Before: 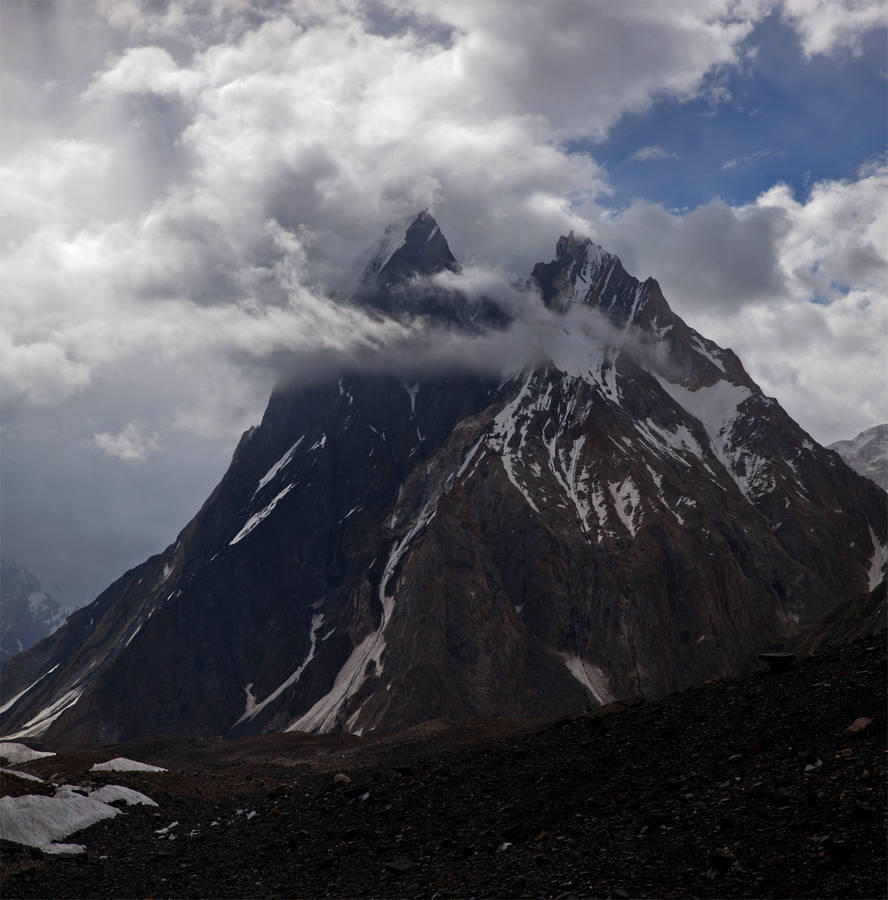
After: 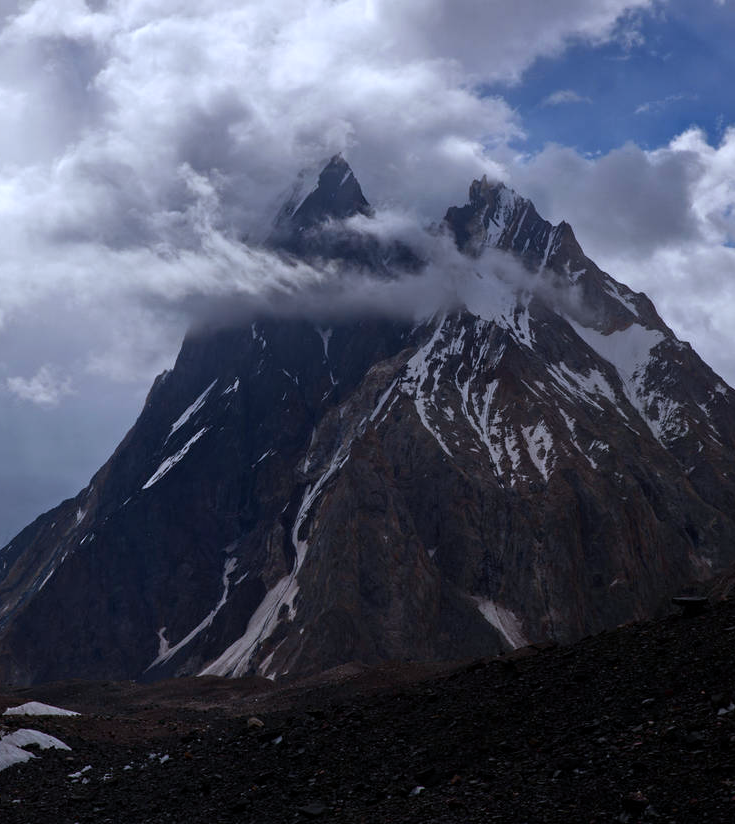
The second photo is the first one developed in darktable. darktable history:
color calibration: illuminant as shot in camera, x 0.37, y 0.382, temperature 4313.32 K
color correction: highlights a* -0.137, highlights b* 0.137
crop: left 9.807%, top 6.259%, right 7.334%, bottom 2.177%
